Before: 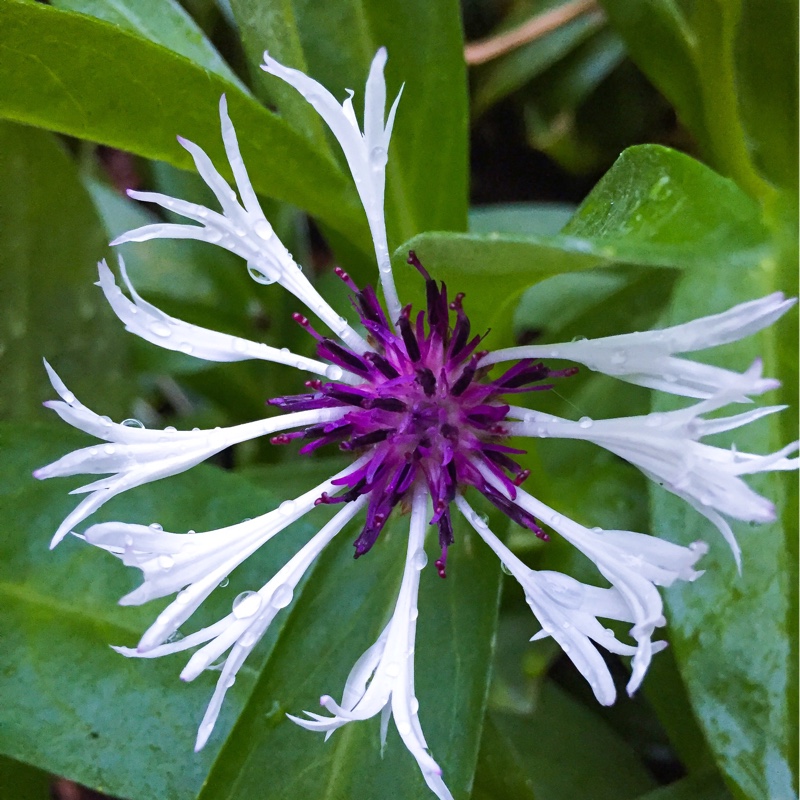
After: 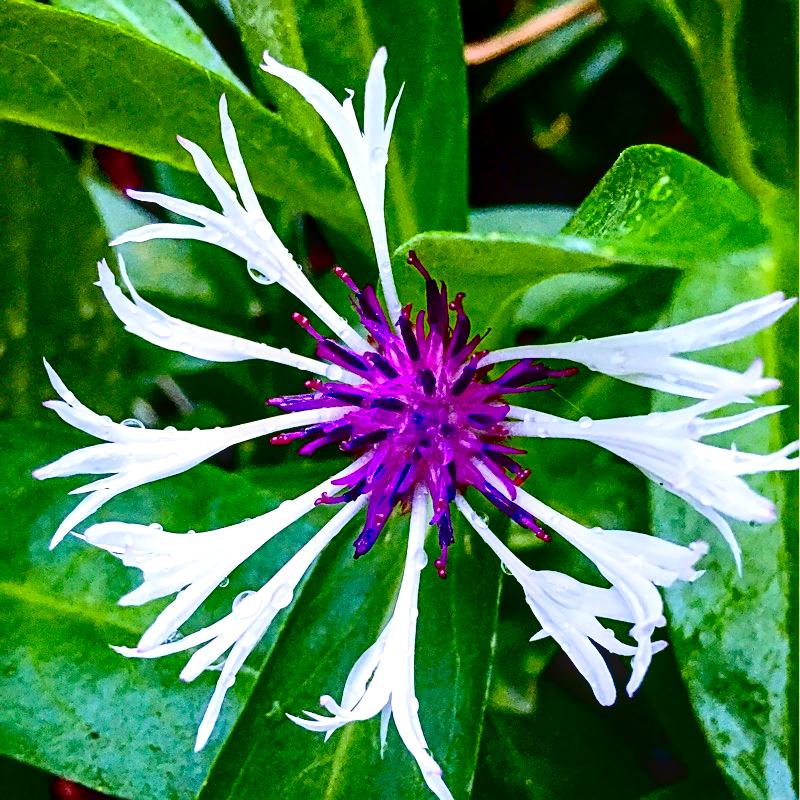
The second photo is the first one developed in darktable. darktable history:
contrast brightness saturation: contrast 0.225, brightness 0.099, saturation 0.289
exposure: black level correction 0.04, exposure 0.498 EV, compensate exposure bias true, compensate highlight preservation false
local contrast: on, module defaults
sharpen: on, module defaults
